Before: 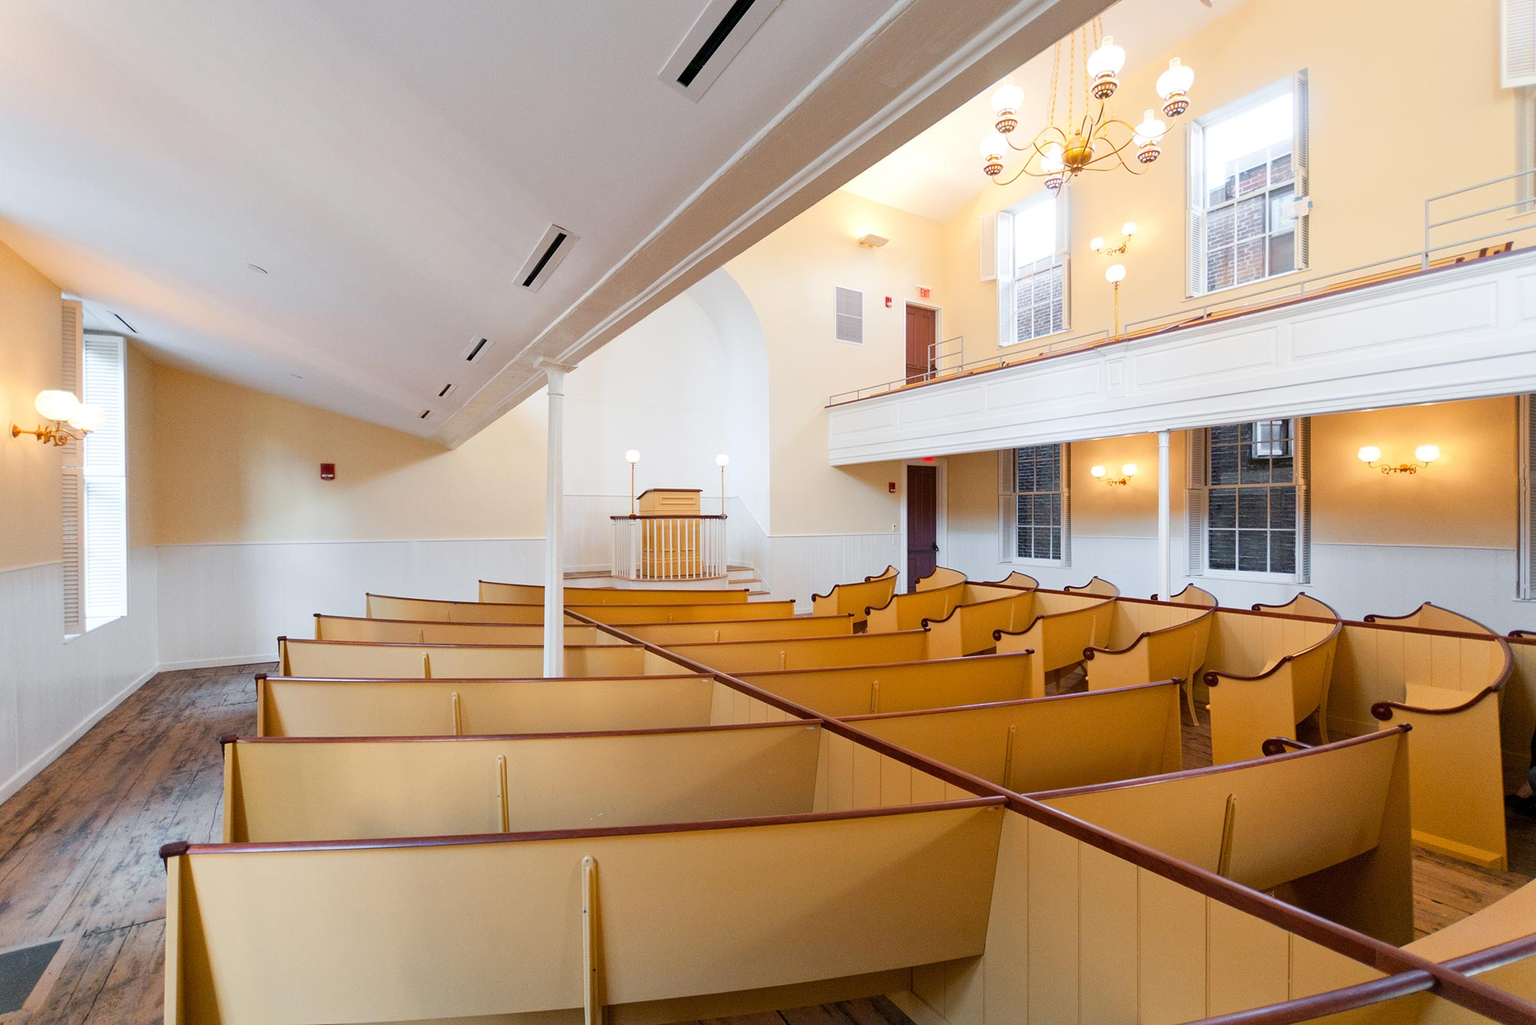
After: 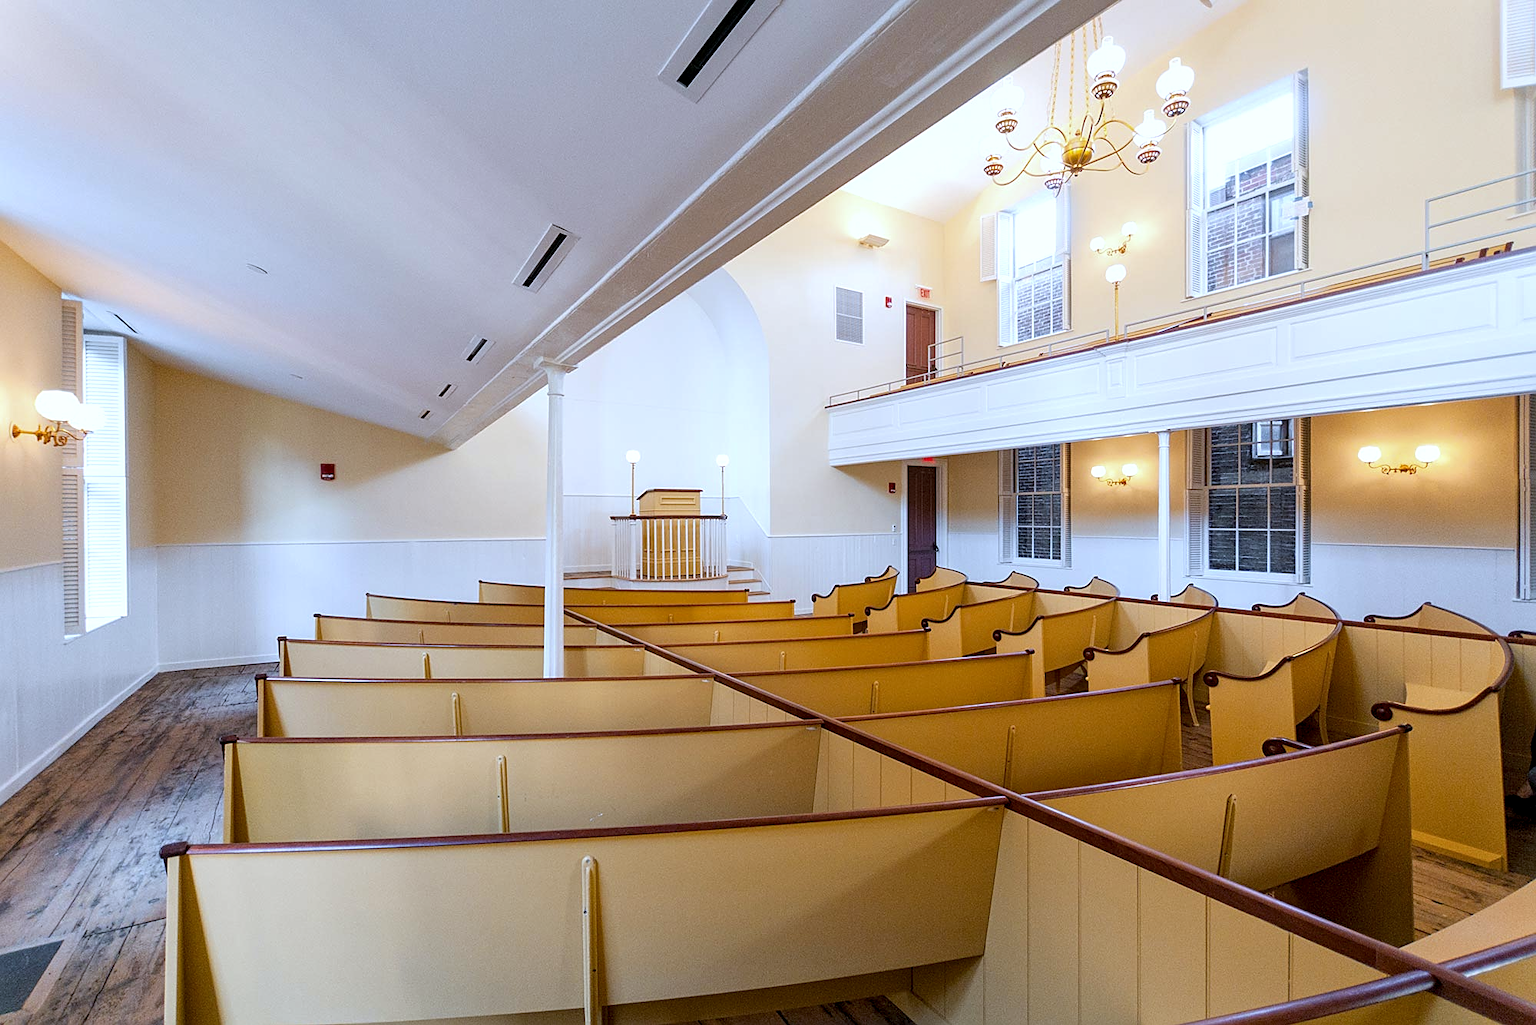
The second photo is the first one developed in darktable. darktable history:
sharpen: on, module defaults
local contrast: detail 130%
white balance: red 0.926, green 1.003, blue 1.133
